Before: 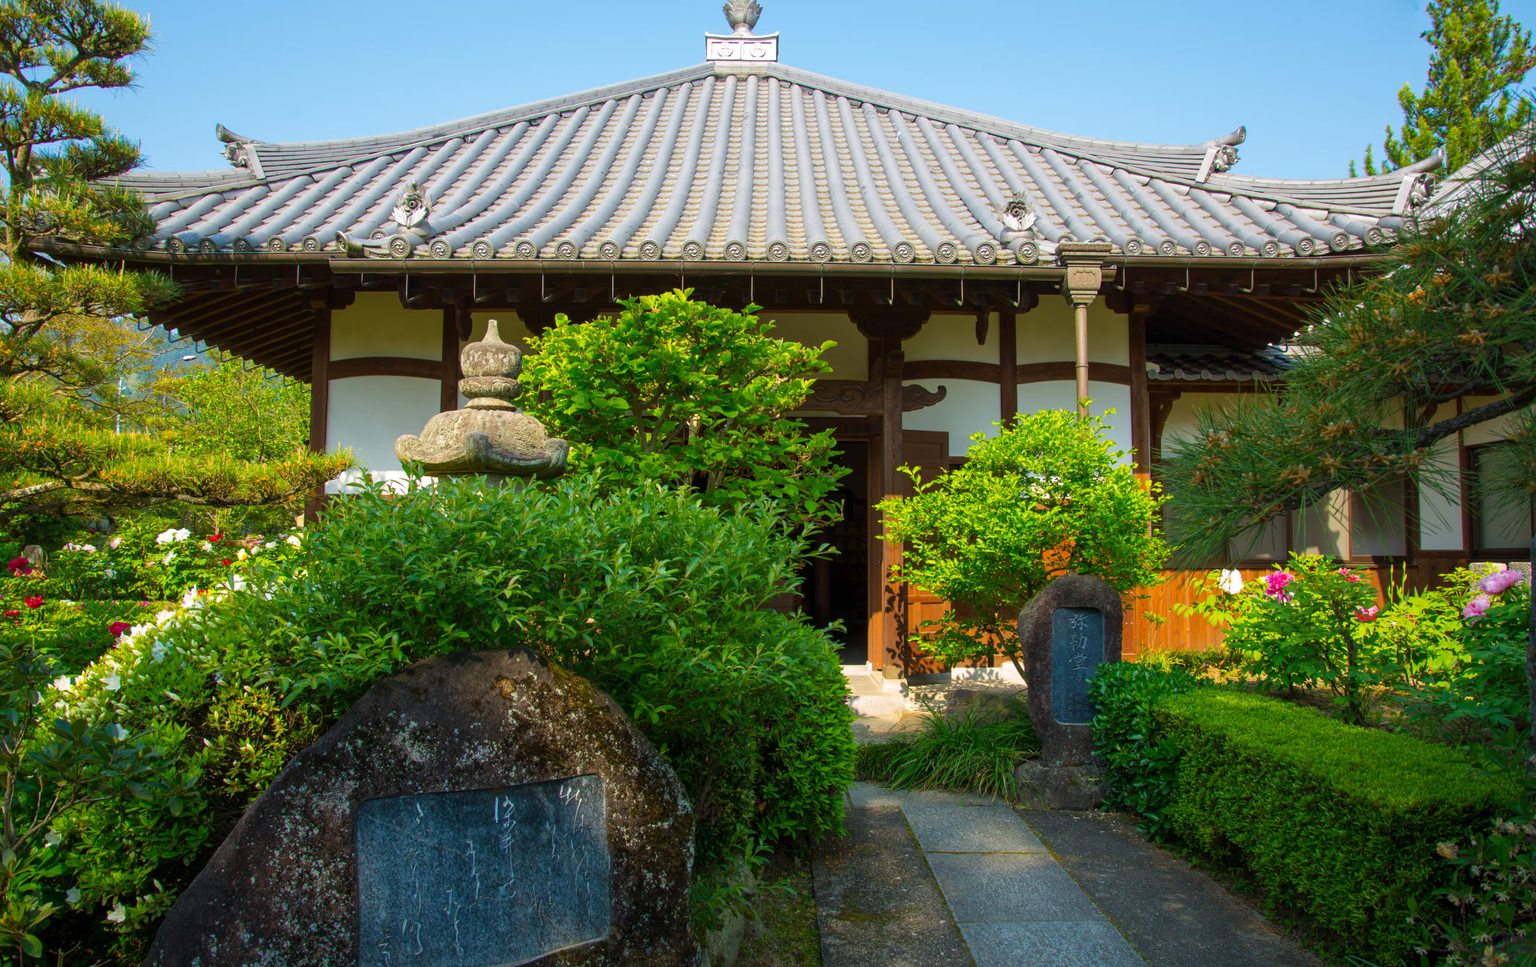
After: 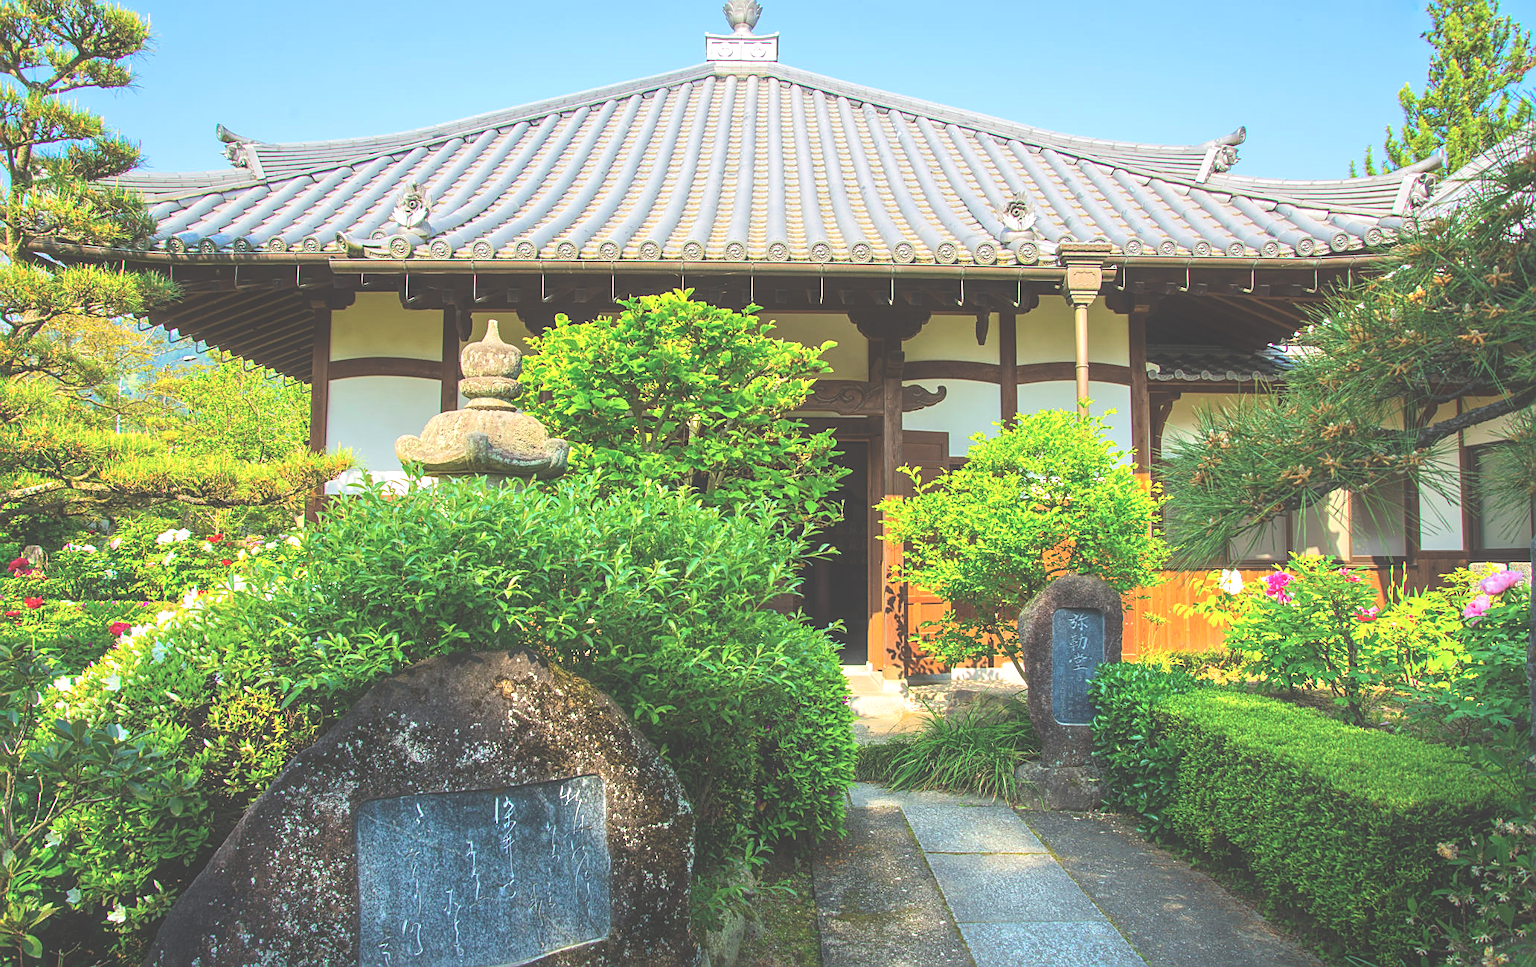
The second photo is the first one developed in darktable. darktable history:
tone equalizer: -7 EV 0.143 EV, -6 EV 0.628 EV, -5 EV 1.15 EV, -4 EV 1.33 EV, -3 EV 1.18 EV, -2 EV 0.6 EV, -1 EV 0.16 EV, edges refinement/feathering 500, mask exposure compensation -1.57 EV, preserve details guided filter
local contrast: on, module defaults
sharpen: on, module defaults
exposure: black level correction -0.027, compensate highlight preservation false
